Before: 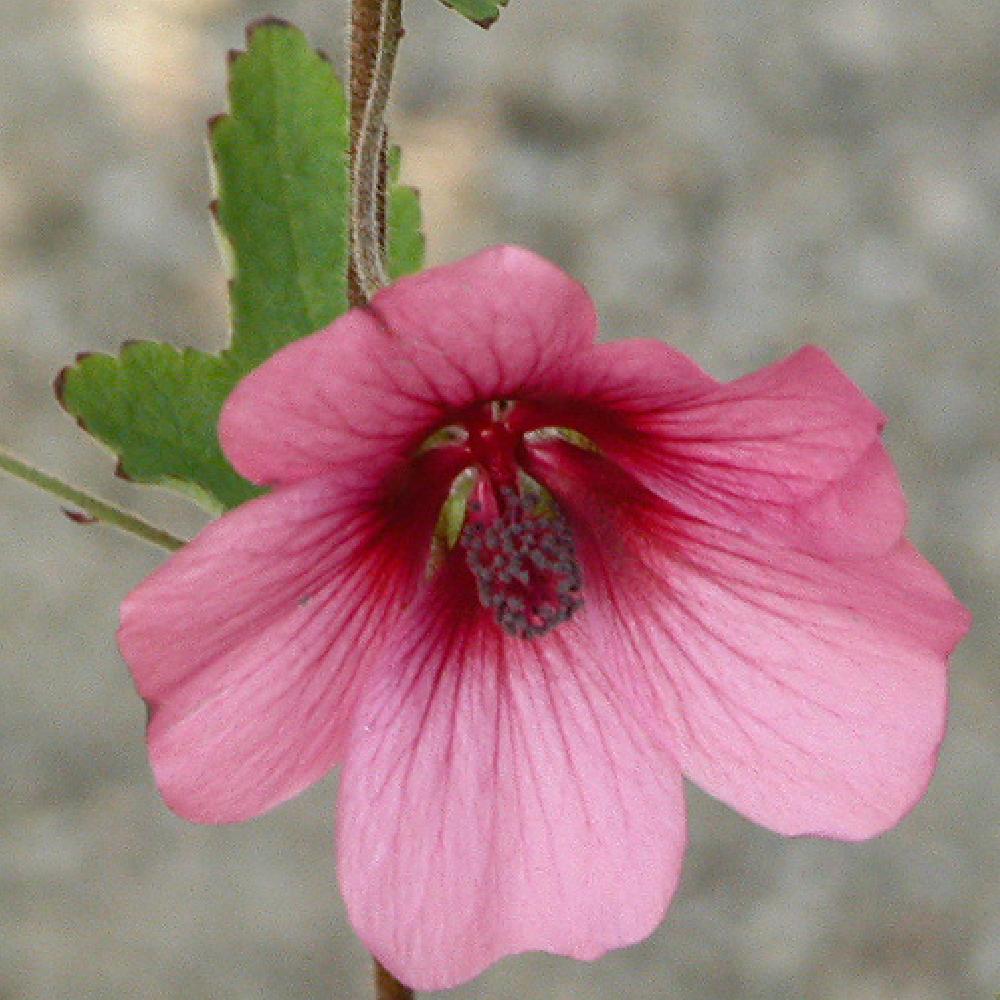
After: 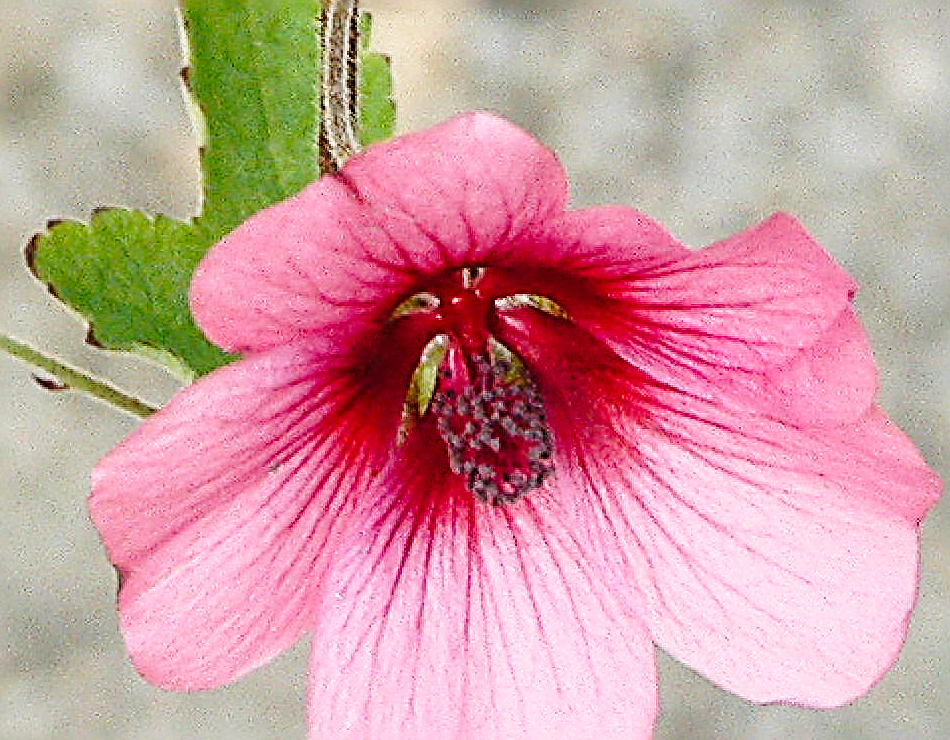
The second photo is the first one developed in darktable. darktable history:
sharpen: radius 3.158, amount 1.731
crop and rotate: left 2.991%, top 13.302%, right 1.981%, bottom 12.636%
tone equalizer: on, module defaults
base curve: curves: ch0 [(0, 0) (0.028, 0.03) (0.121, 0.232) (0.46, 0.748) (0.859, 0.968) (1, 1)], preserve colors none
